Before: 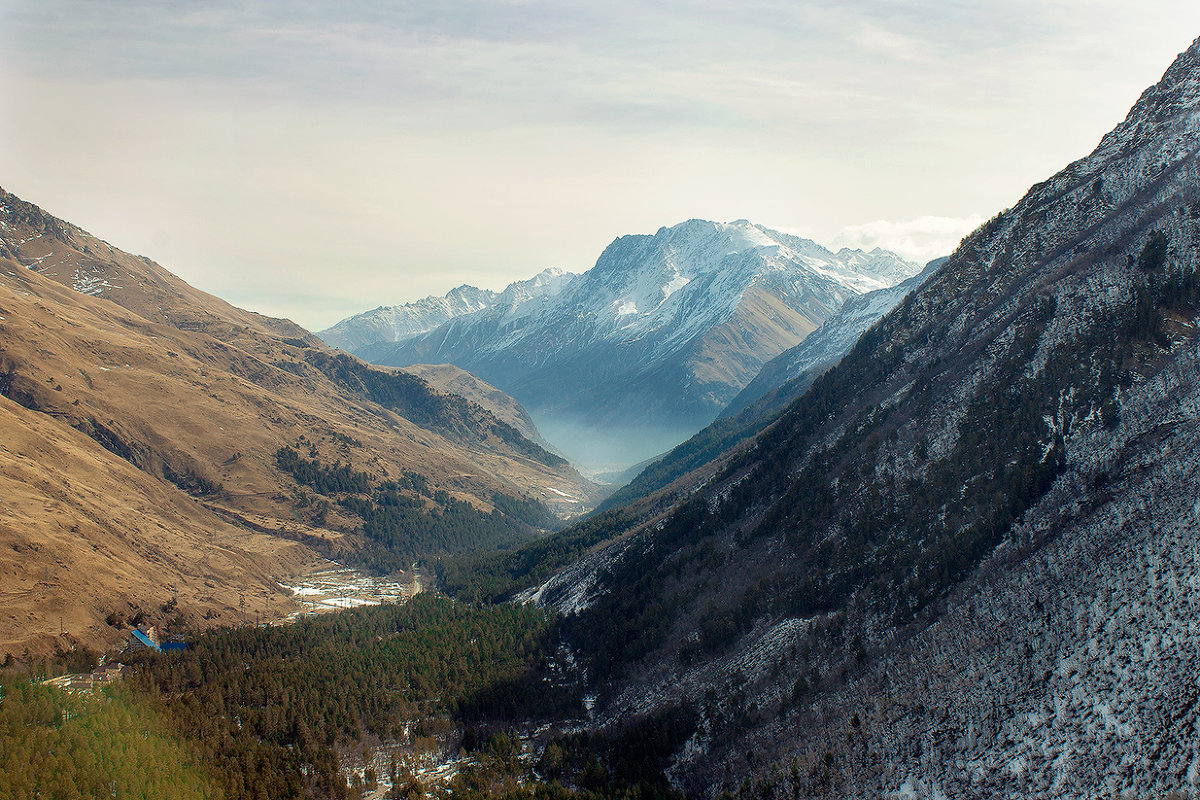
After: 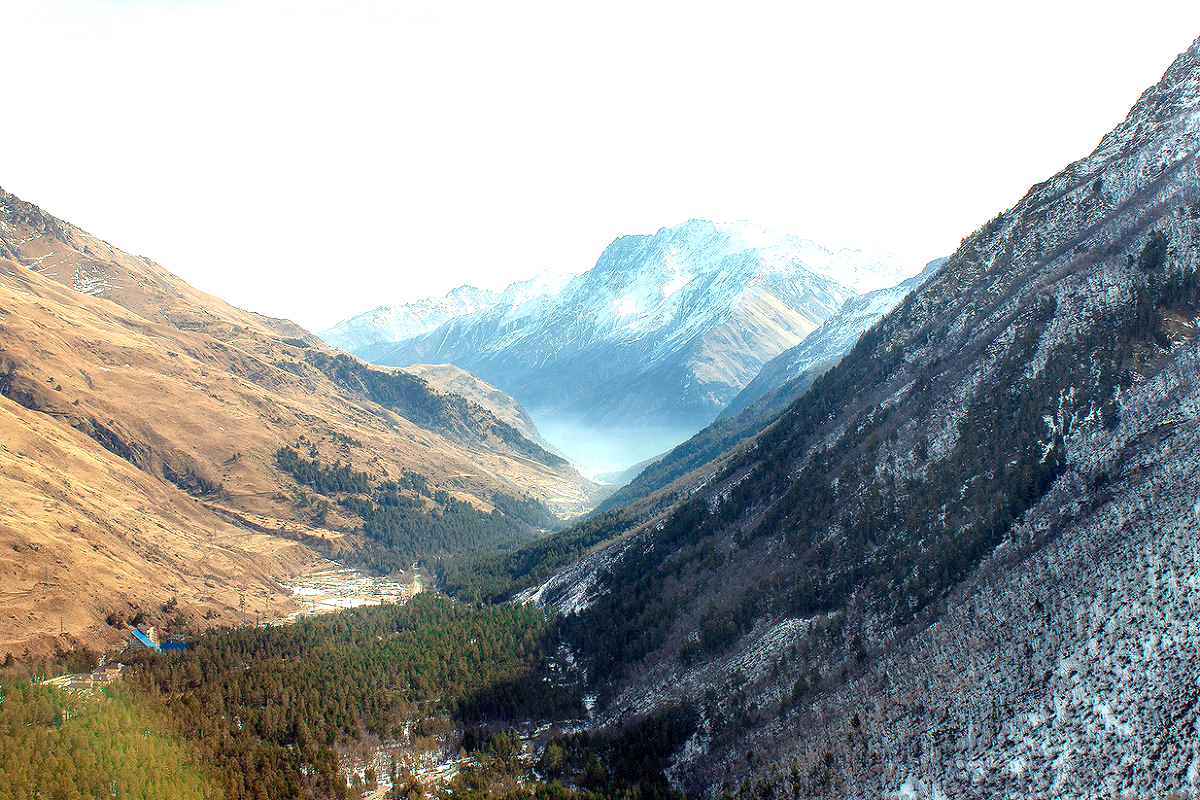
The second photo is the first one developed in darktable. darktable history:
exposure: black level correction 0.001, exposure 1.128 EV, compensate highlight preservation false
